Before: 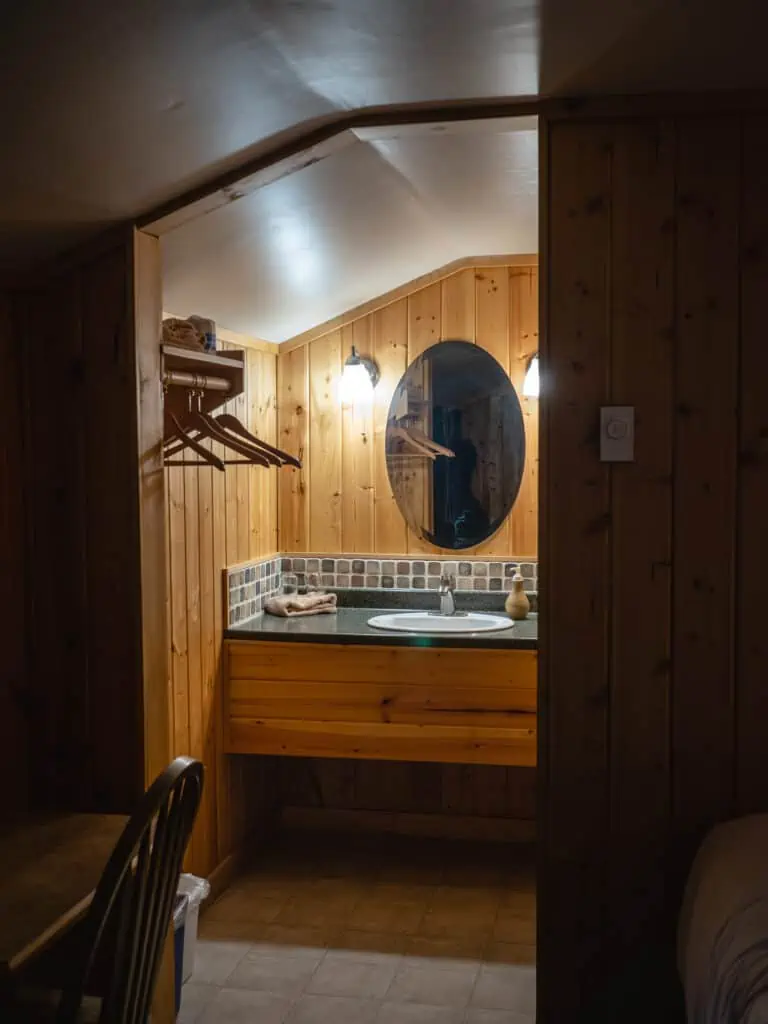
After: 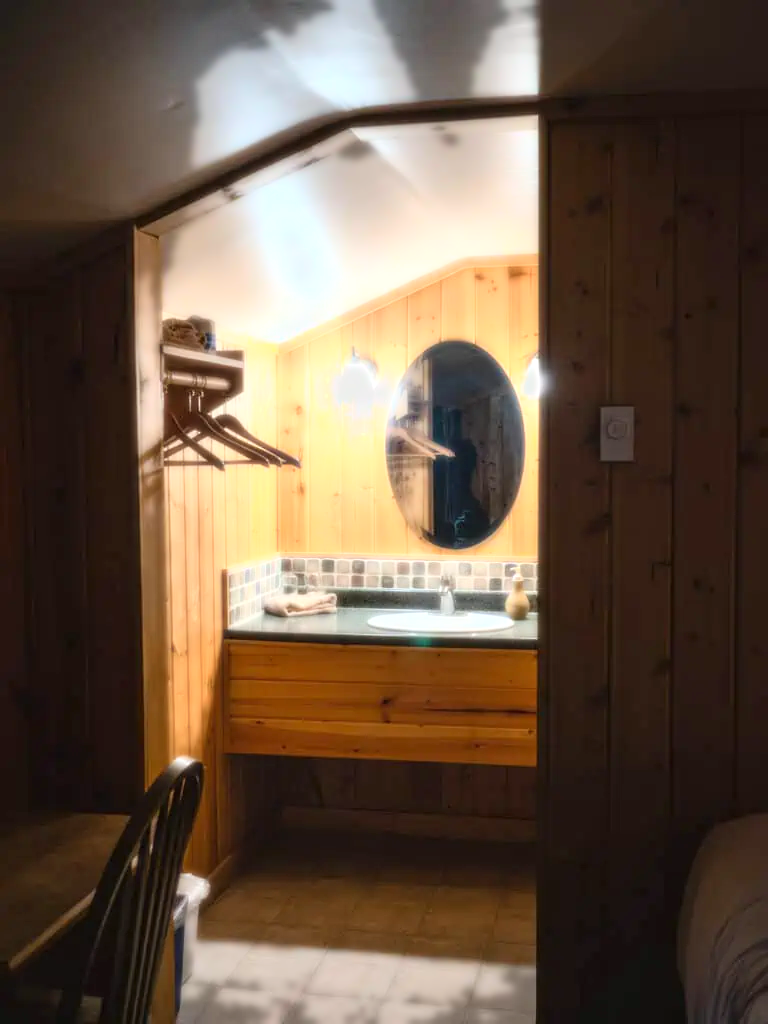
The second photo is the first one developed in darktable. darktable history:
exposure: black level correction 0, exposure 0.7 EV, compensate exposure bias true, compensate highlight preservation false
bloom: size 0%, threshold 54.82%, strength 8.31%
